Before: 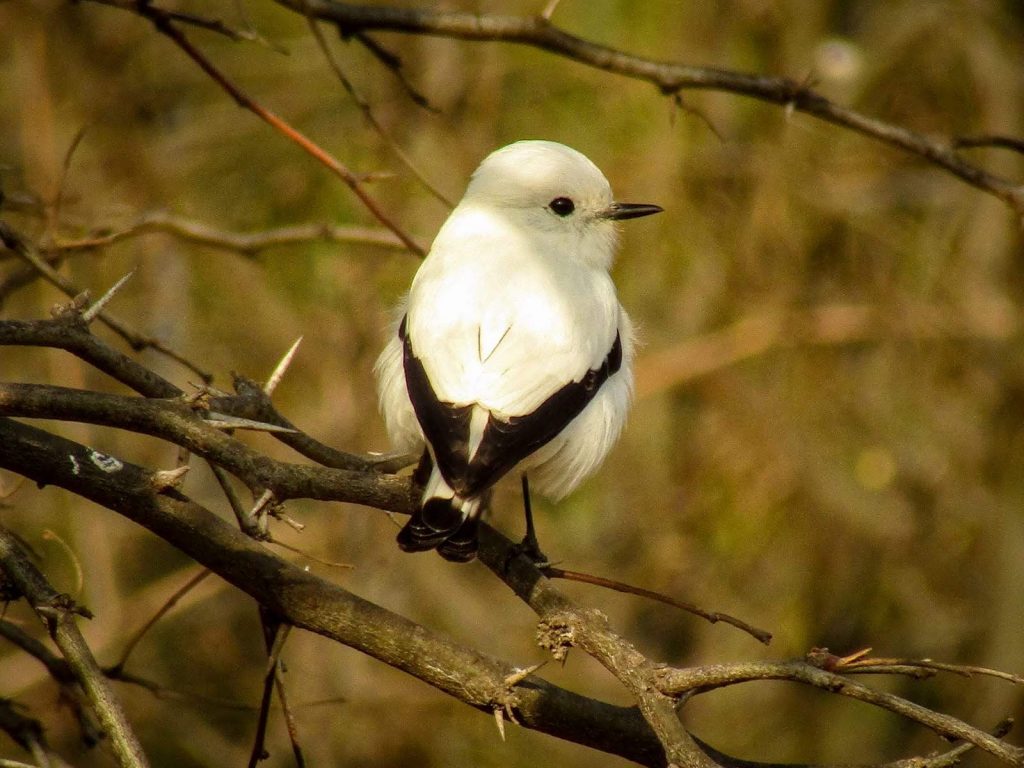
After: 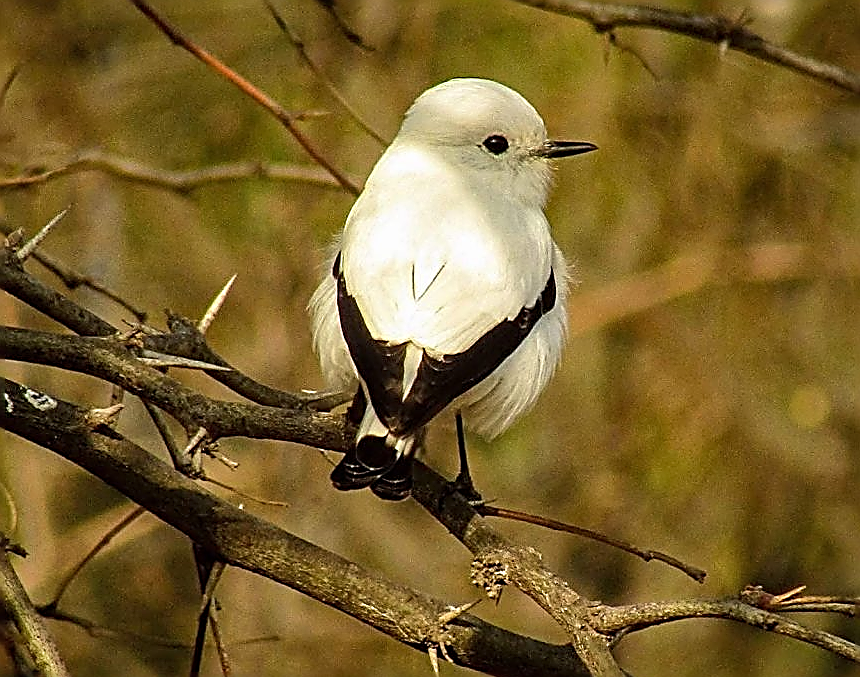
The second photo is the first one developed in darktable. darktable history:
crop: left 6.446%, top 8.188%, right 9.538%, bottom 3.548%
shadows and highlights: soften with gaussian
sharpen: amount 2
